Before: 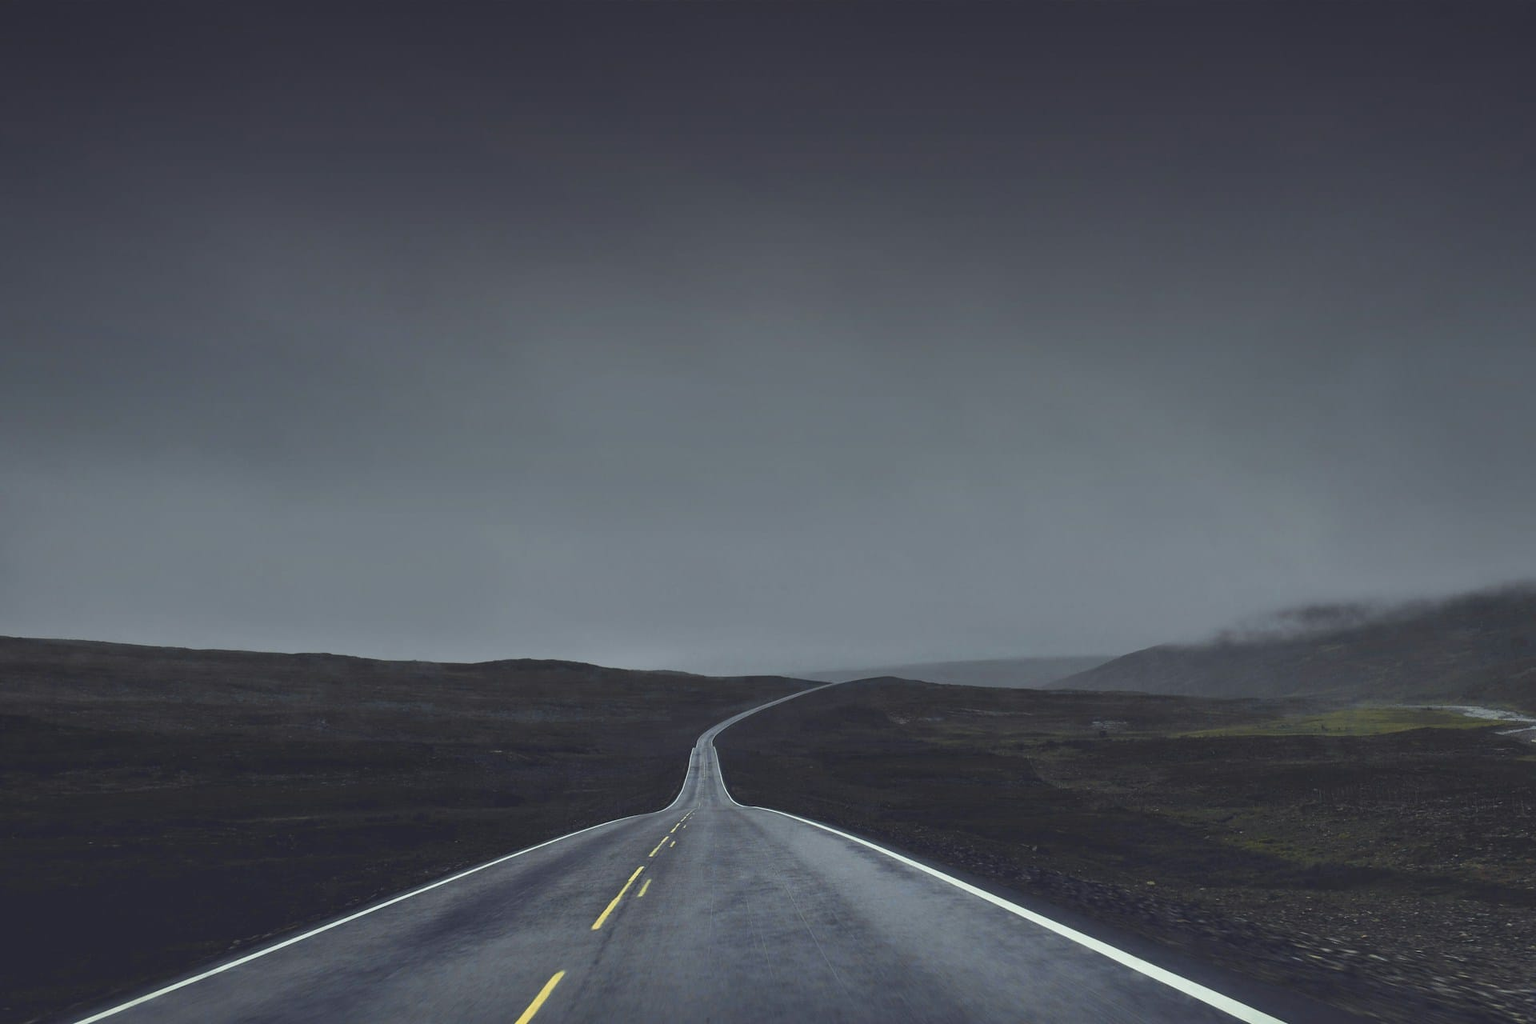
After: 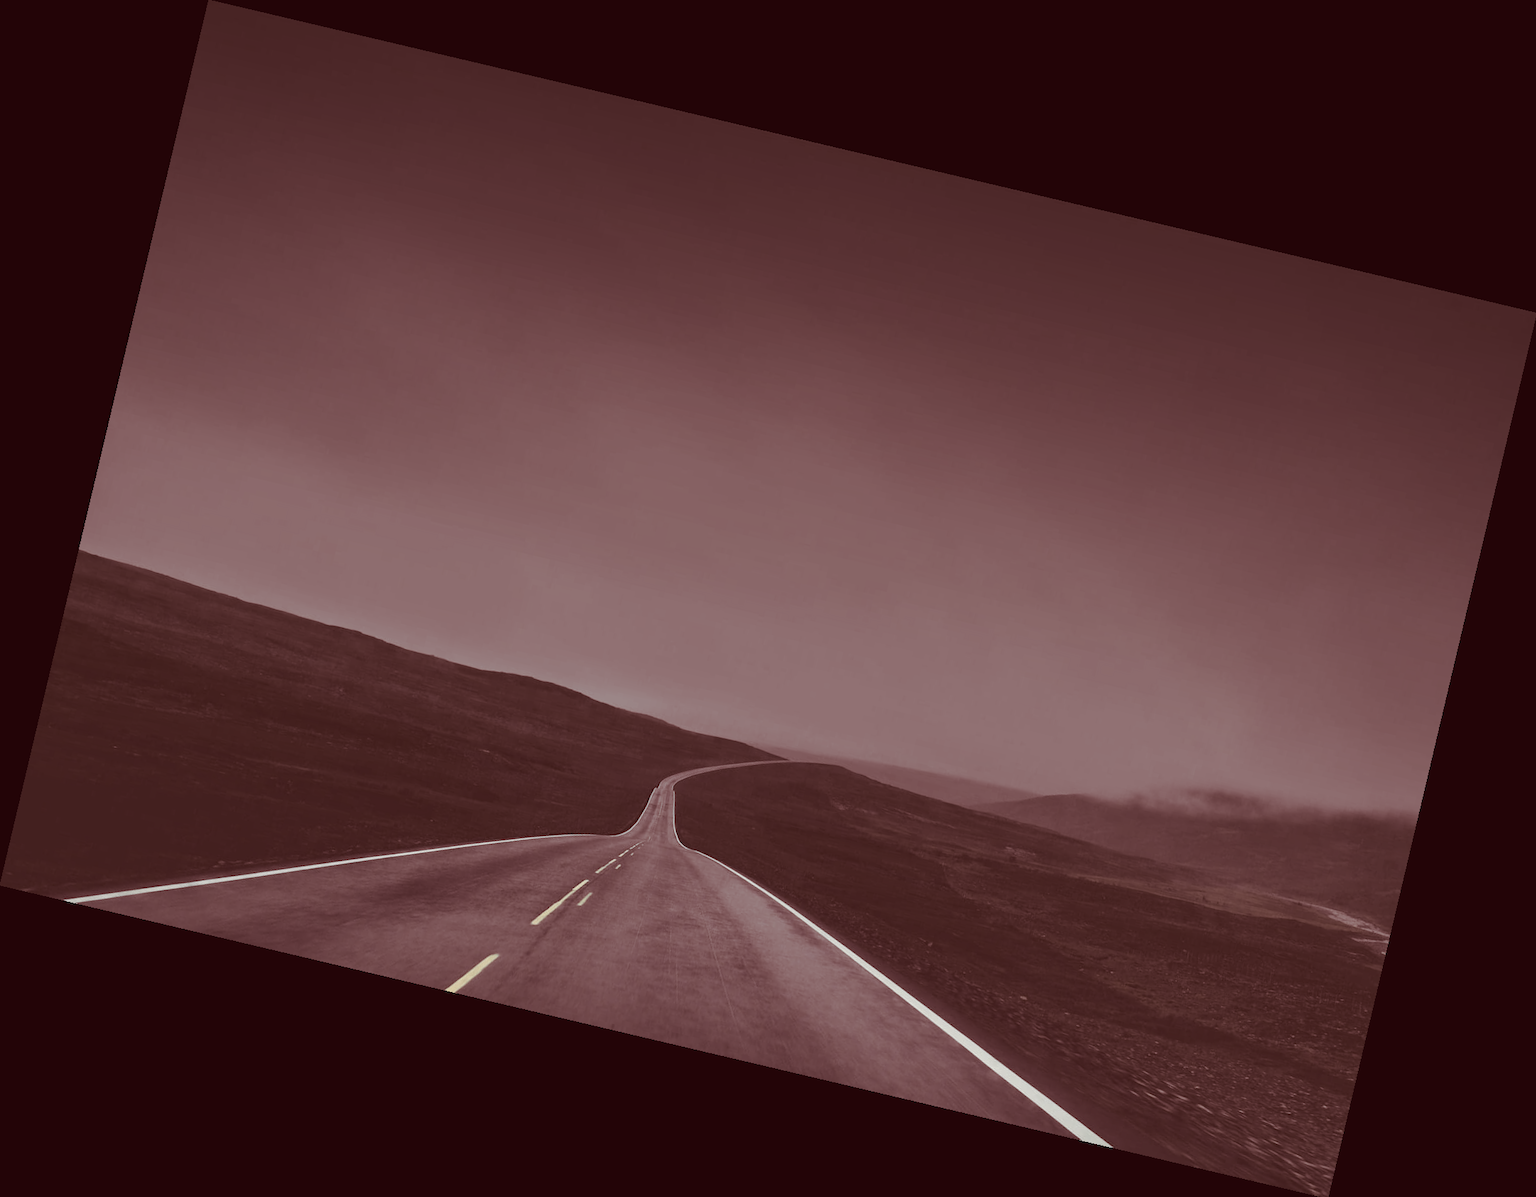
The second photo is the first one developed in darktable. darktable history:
split-toning: on, module defaults
rotate and perspective: rotation 13.27°, automatic cropping off
color balance rgb: shadows lift › luminance 1%, shadows lift › chroma 0.2%, shadows lift › hue 20°, power › luminance 1%, power › chroma 0.4%, power › hue 34°, highlights gain › luminance 0.8%, highlights gain › chroma 0.4%, highlights gain › hue 44°, global offset › chroma 0.4%, global offset › hue 34°, white fulcrum 0.08 EV, linear chroma grading › shadows -7%, linear chroma grading › highlights -7%, linear chroma grading › global chroma -10%, linear chroma grading › mid-tones -8%, perceptual saturation grading › global saturation -28%, perceptual saturation grading › highlights -20%, perceptual saturation grading › mid-tones -24%, perceptual saturation grading › shadows -24%, perceptual brilliance grading › global brilliance -1%, perceptual brilliance grading › highlights -1%, perceptual brilliance grading › mid-tones -1%, perceptual brilliance grading › shadows -1%, global vibrance -17%, contrast -6%
